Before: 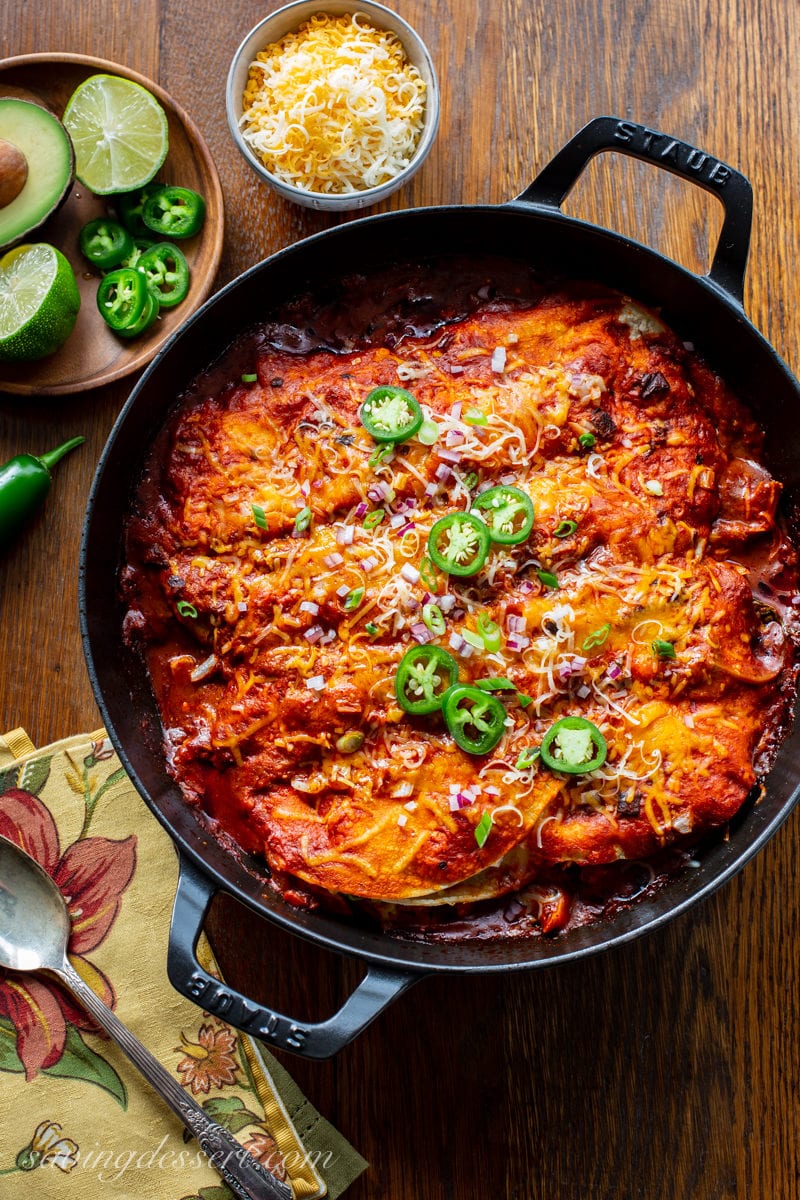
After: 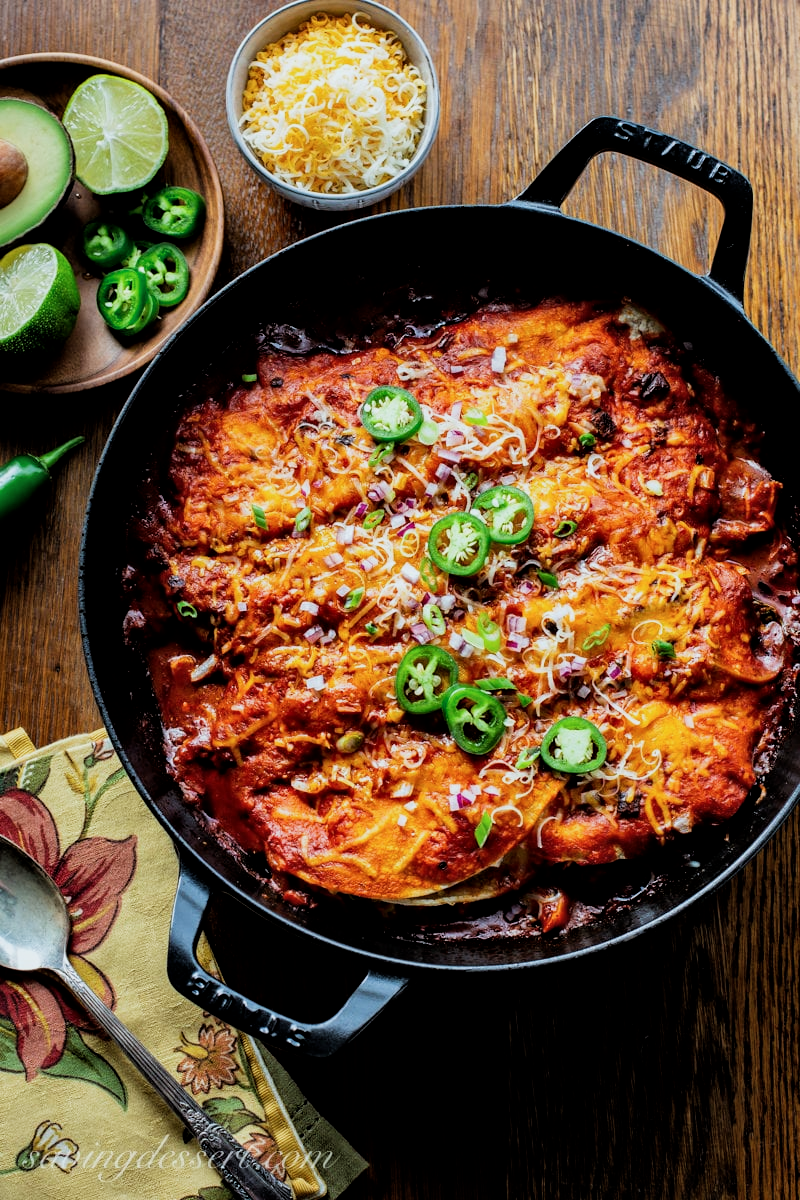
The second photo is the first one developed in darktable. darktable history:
color calibration: illuminant Planckian (black body), adaptation linear Bradford (ICC v4), x 0.361, y 0.366, temperature 4511.61 K, saturation algorithm version 1 (2020)
local contrast: mode bilateral grid, contrast 20, coarseness 50, detail 120%, midtone range 0.2
filmic rgb: black relative exposure -5 EV, white relative exposure 3.5 EV, hardness 3.19, contrast 1.2, highlights saturation mix -50%
